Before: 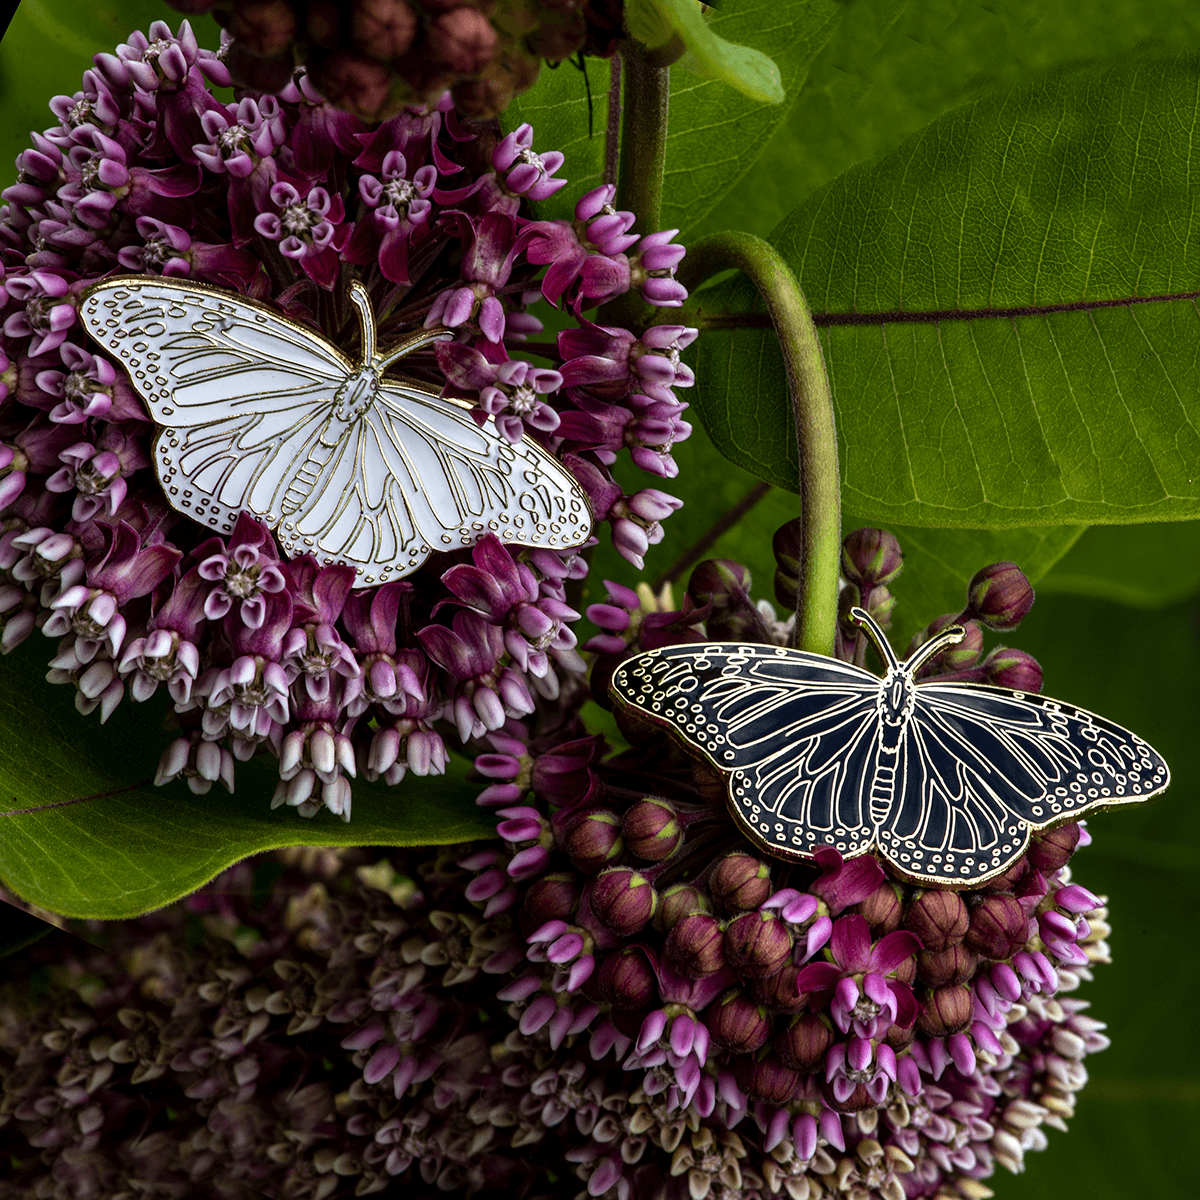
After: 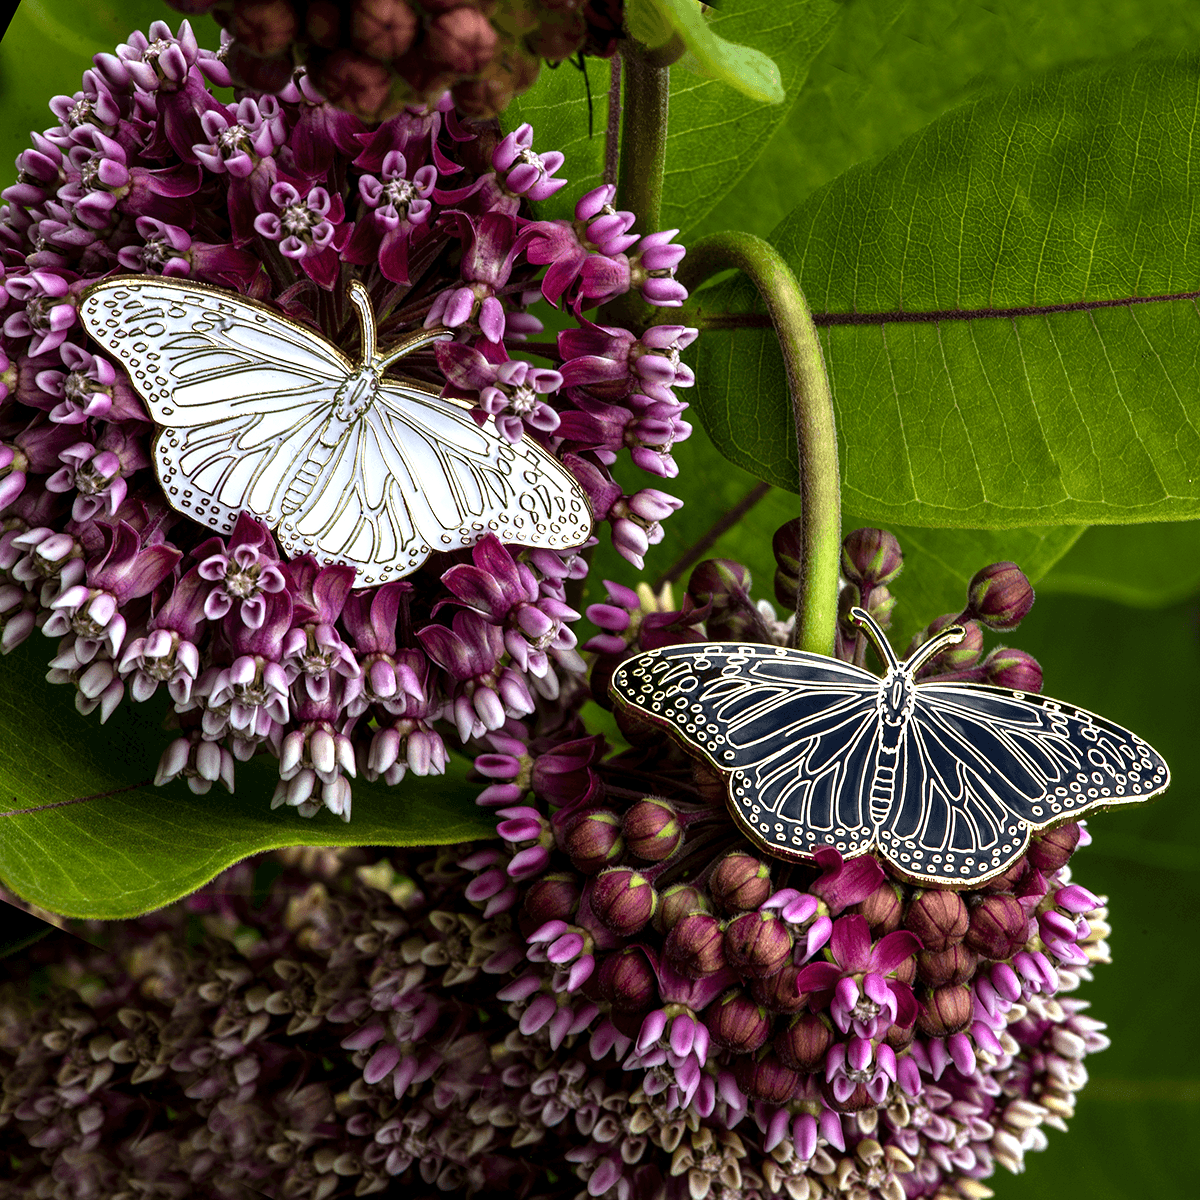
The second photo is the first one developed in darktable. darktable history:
exposure: exposure 0.638 EV, compensate highlight preservation false
